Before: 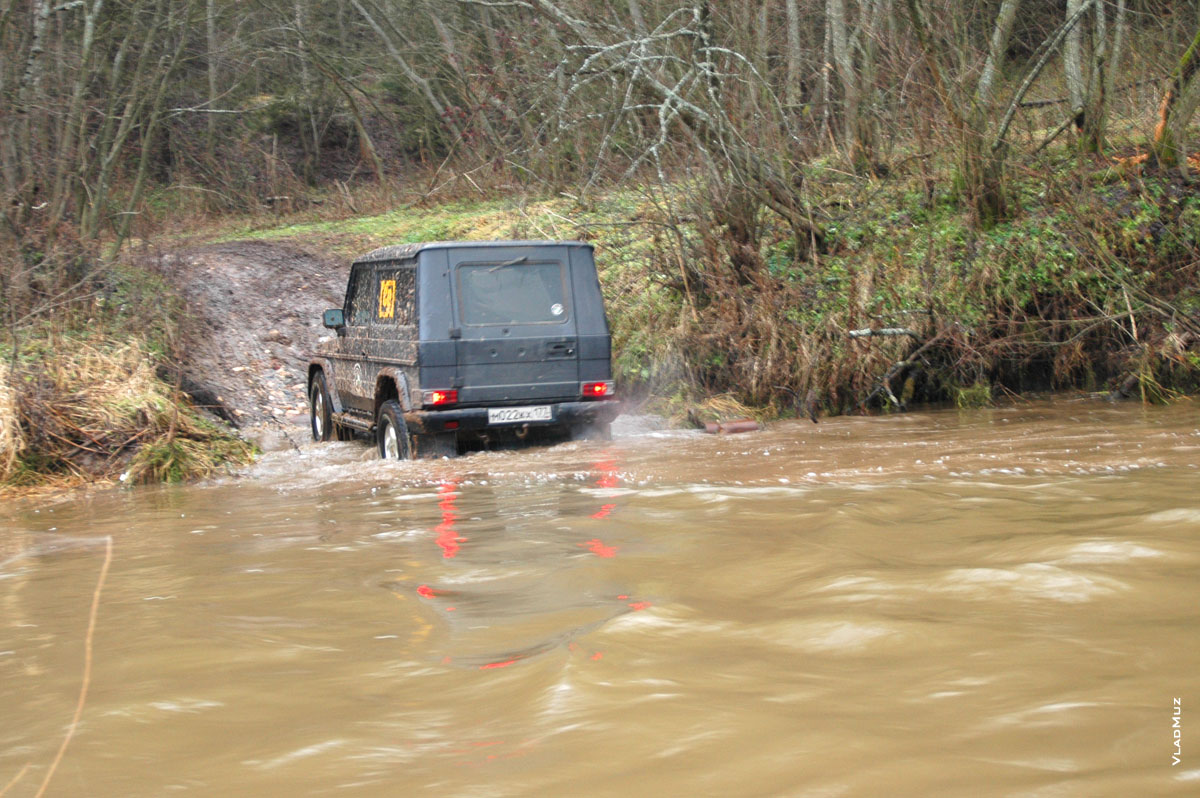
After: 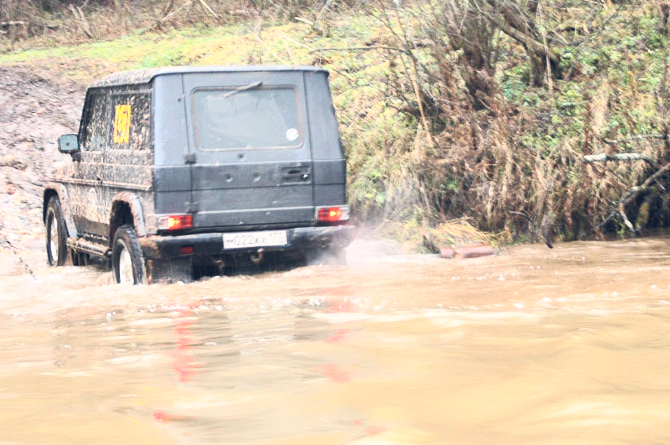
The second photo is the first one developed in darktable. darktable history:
crop and rotate: left 22.13%, top 22.054%, right 22.026%, bottom 22.102%
contrast brightness saturation: contrast 0.43, brightness 0.56, saturation -0.19
color balance rgb: shadows lift › hue 87.51°, highlights gain › chroma 1.35%, highlights gain › hue 55.1°, global offset › chroma 0.13%, global offset › hue 253.66°, perceptual saturation grading › global saturation 16.38%
